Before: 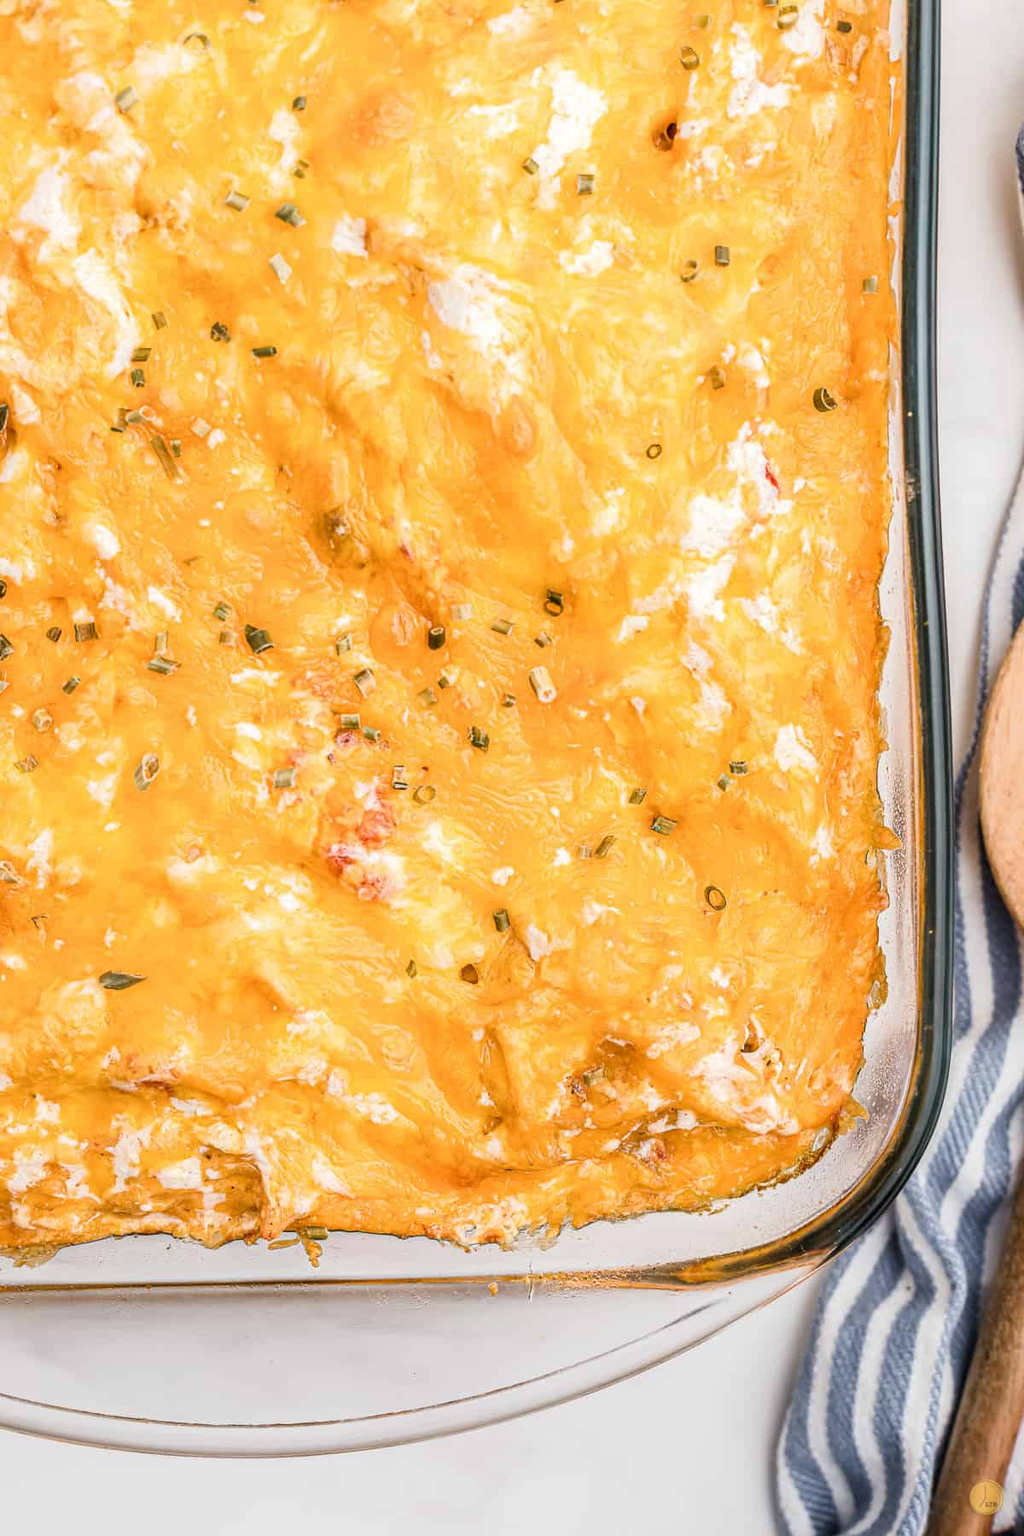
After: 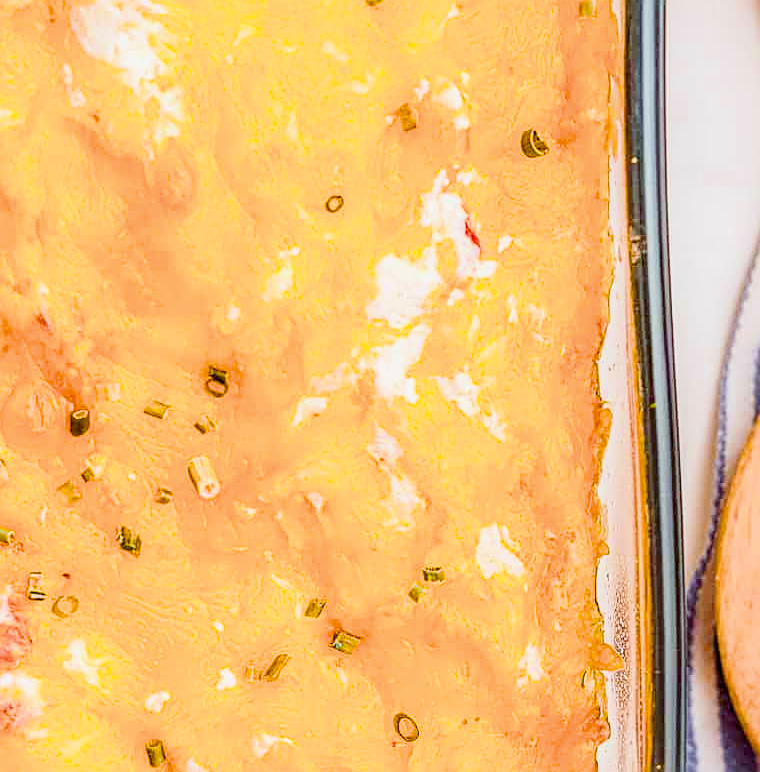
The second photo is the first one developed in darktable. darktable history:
local contrast: on, module defaults
filmic rgb: black relative exposure -7.65 EV, white relative exposure 4.56 EV, hardness 3.61
crop: left 36.058%, top 18.087%, right 0.592%, bottom 38.98%
color balance rgb: shadows lift › chroma 3.082%, shadows lift › hue 280.24°, global offset › luminance -0.189%, global offset › chroma 0.266%, perceptual saturation grading › global saturation 30.344%, global vibrance 41.938%
tone equalizer: on, module defaults
exposure: black level correction 0, exposure 0.933 EV, compensate highlight preservation false
sharpen: on, module defaults
